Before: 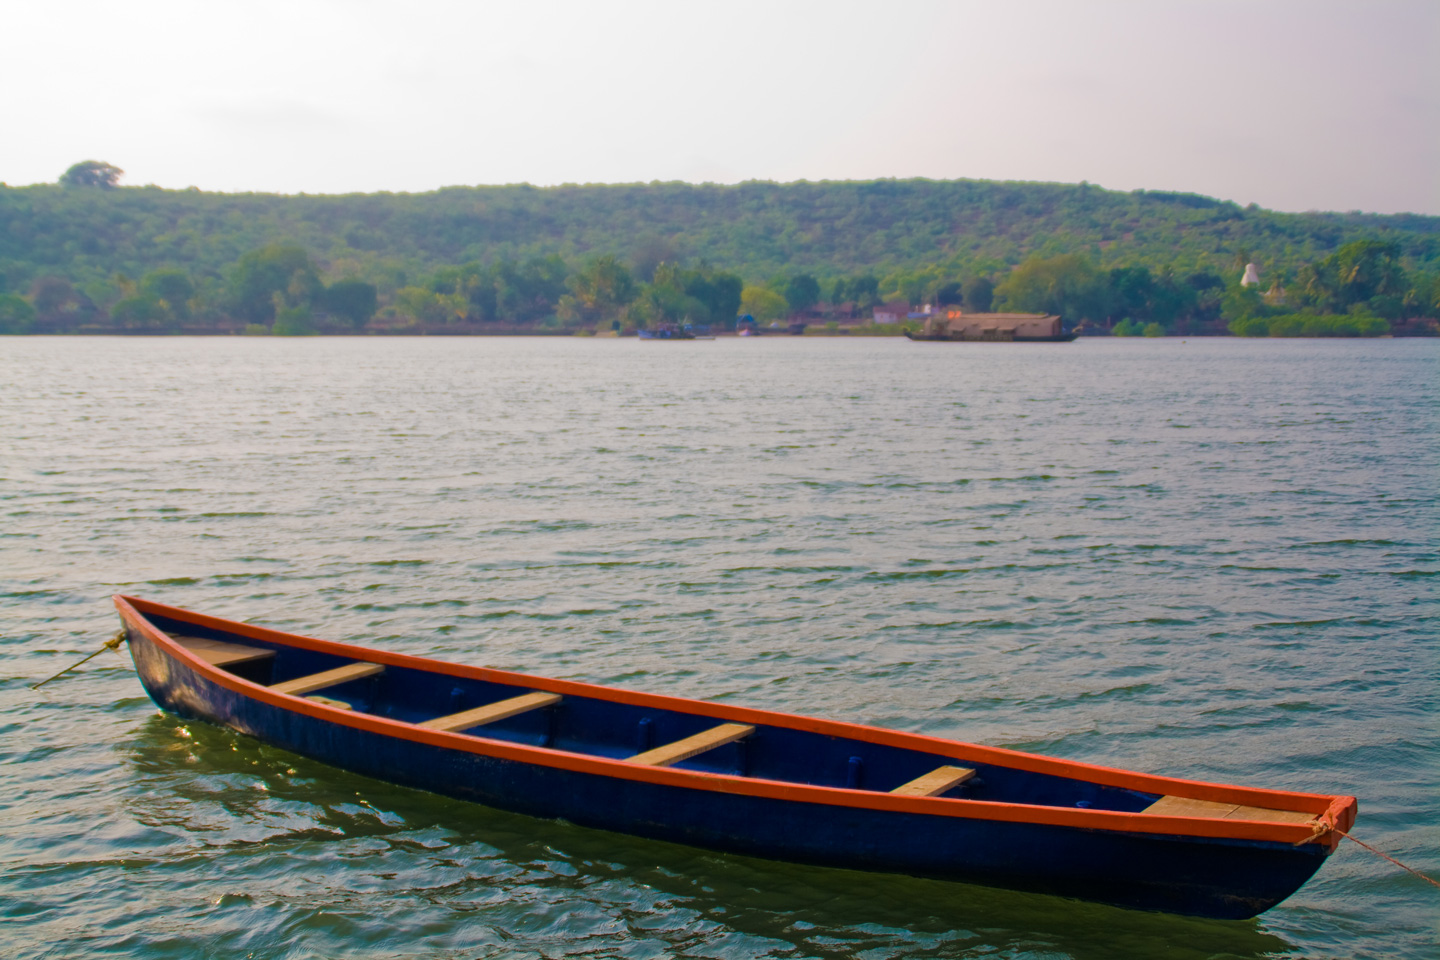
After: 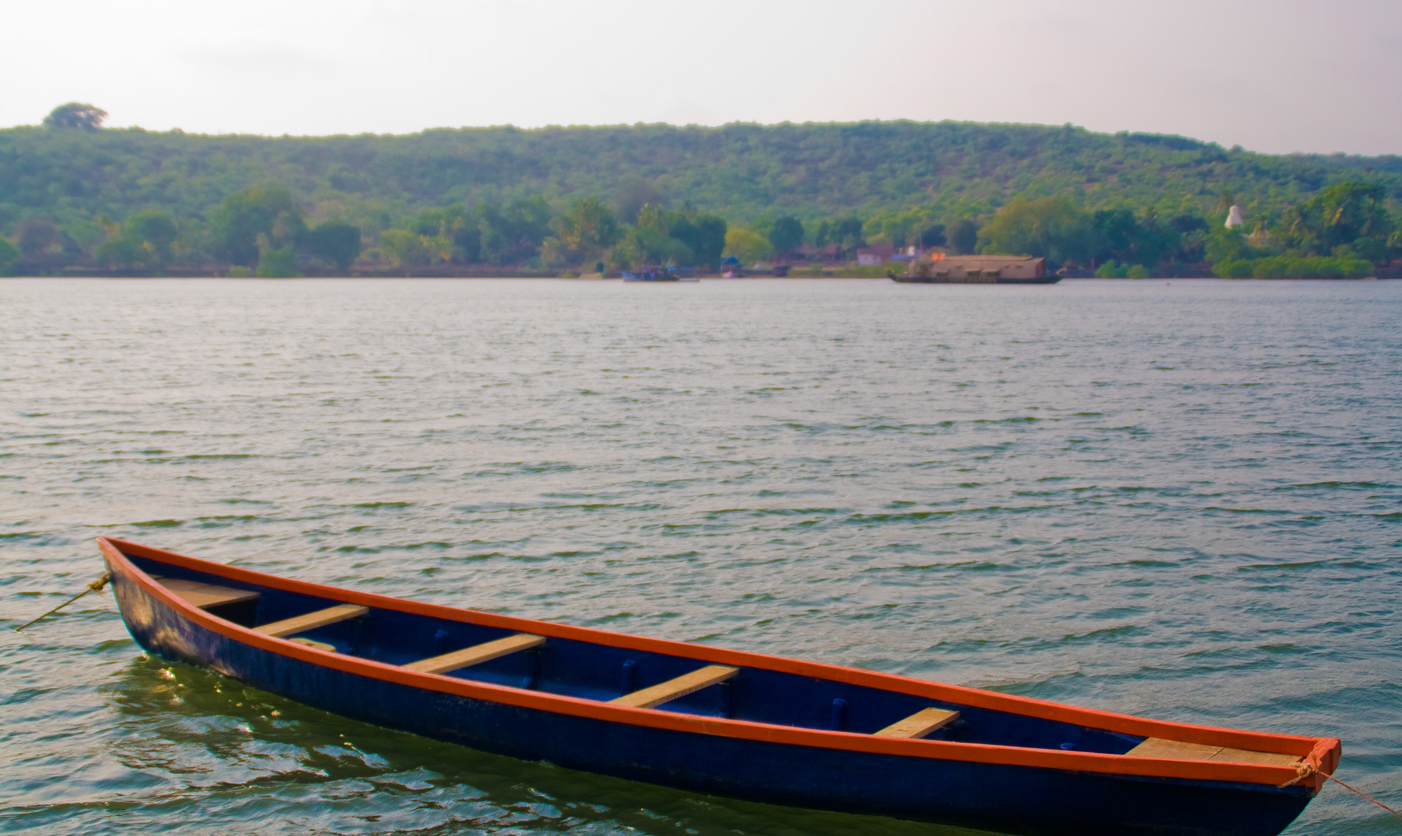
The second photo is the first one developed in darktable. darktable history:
crop: left 1.139%, top 6.13%, right 1.467%, bottom 6.72%
